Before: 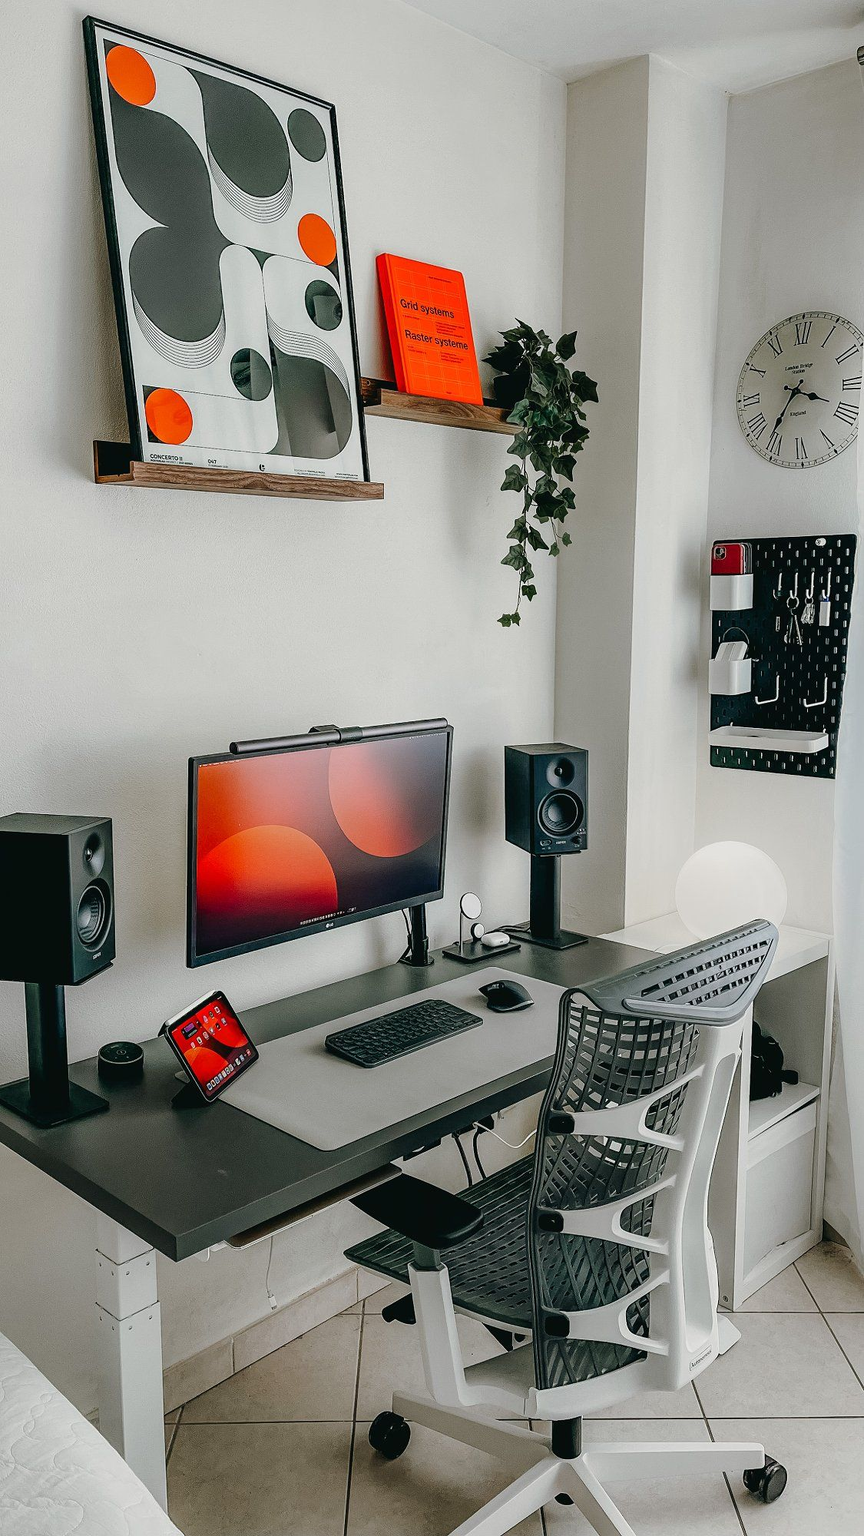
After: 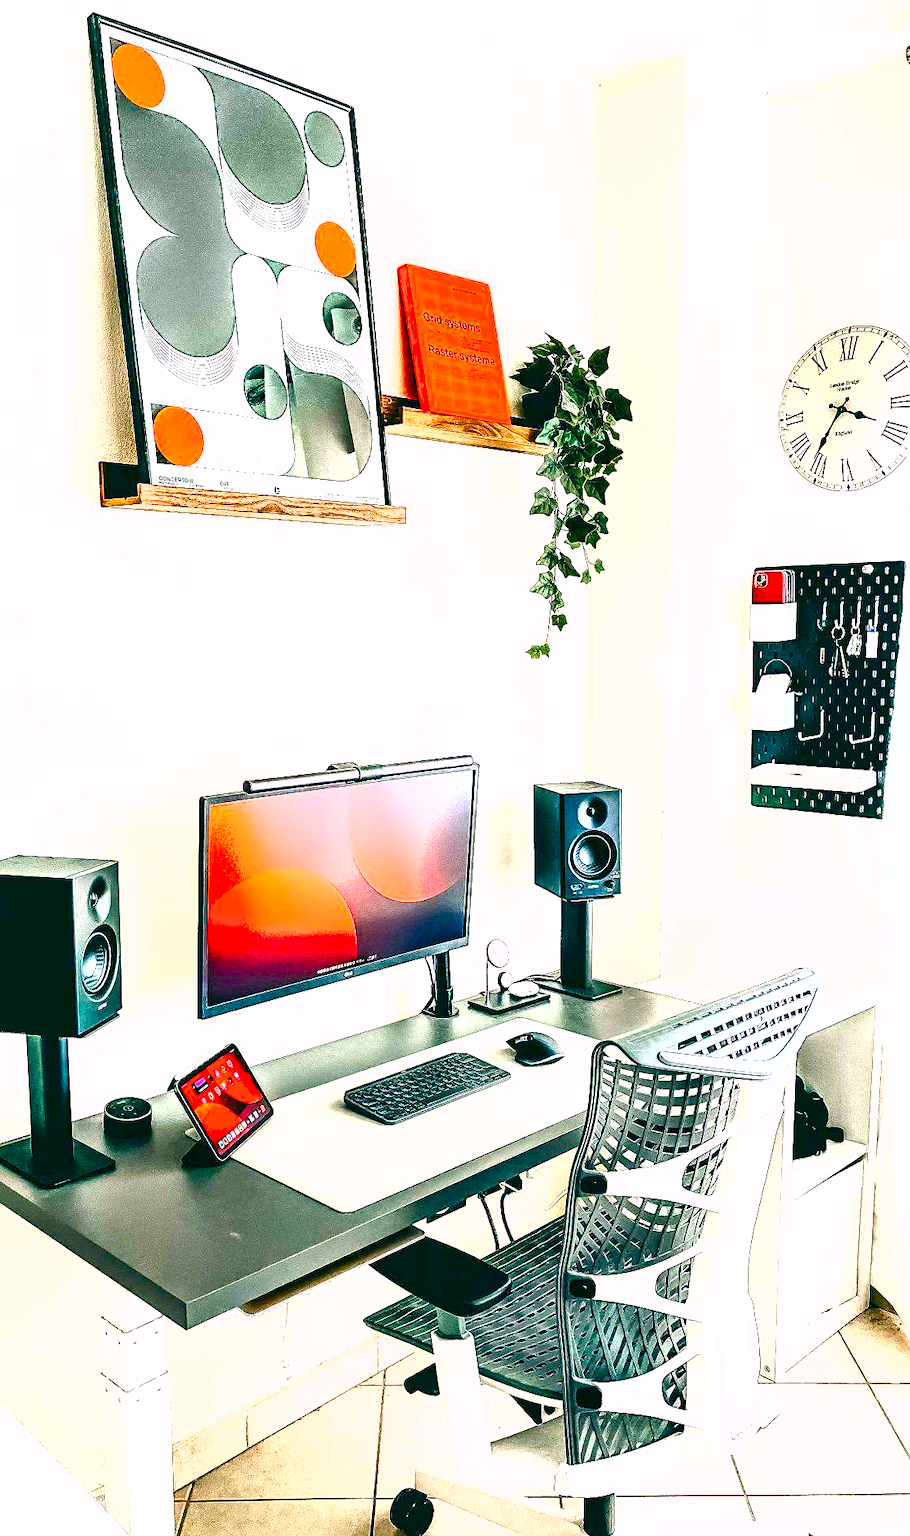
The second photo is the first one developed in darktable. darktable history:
contrast equalizer: octaves 7, y [[0.48, 0.654, 0.731, 0.706, 0.772, 0.382], [0.55 ×6], [0 ×6], [0 ×6], [0 ×6]], mix 0.131
crop: top 0.254%, right 0.262%, bottom 5.098%
color balance rgb: highlights gain › chroma 1.498%, highlights gain › hue 311.26°, linear chroma grading › global chroma 24.761%, perceptual saturation grading › global saturation 20%, perceptual saturation grading › highlights -24.738%, perceptual saturation grading › shadows 49.536%, perceptual brilliance grading › global brilliance 12.184%, global vibrance 9.174%
exposure: black level correction 0.001, exposure 1.831 EV, compensate highlight preservation false
shadows and highlights: radius 127.7, shadows 30.3, highlights -30.65, low approximation 0.01, soften with gaussian
tone equalizer: -8 EV -0.456 EV, -7 EV -0.423 EV, -6 EV -0.298 EV, -5 EV -0.209 EV, -3 EV 0.188 EV, -2 EV 0.36 EV, -1 EV 0.363 EV, +0 EV 0.432 EV
